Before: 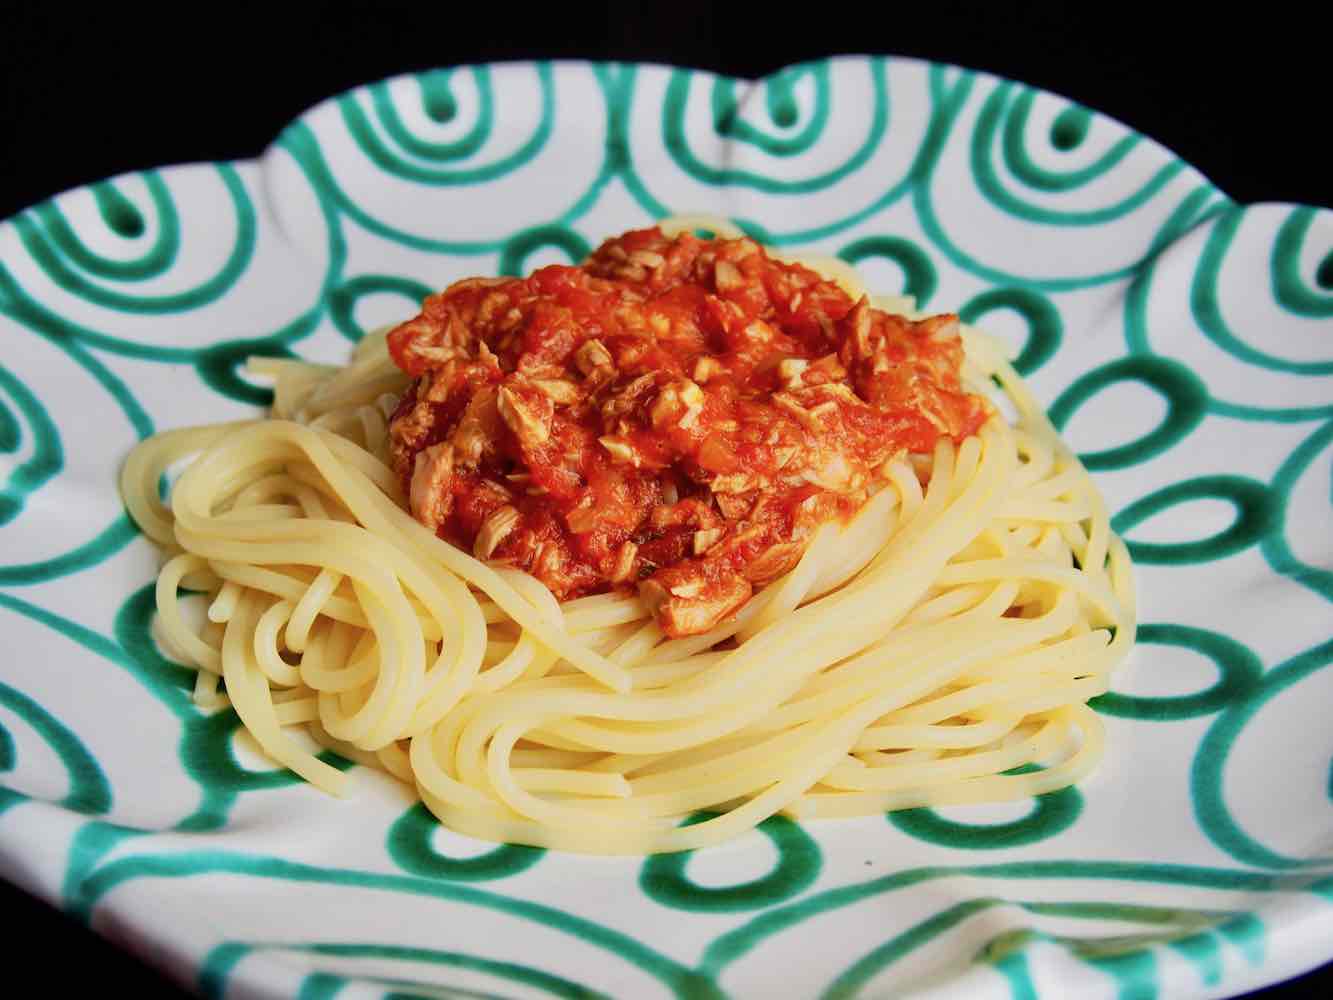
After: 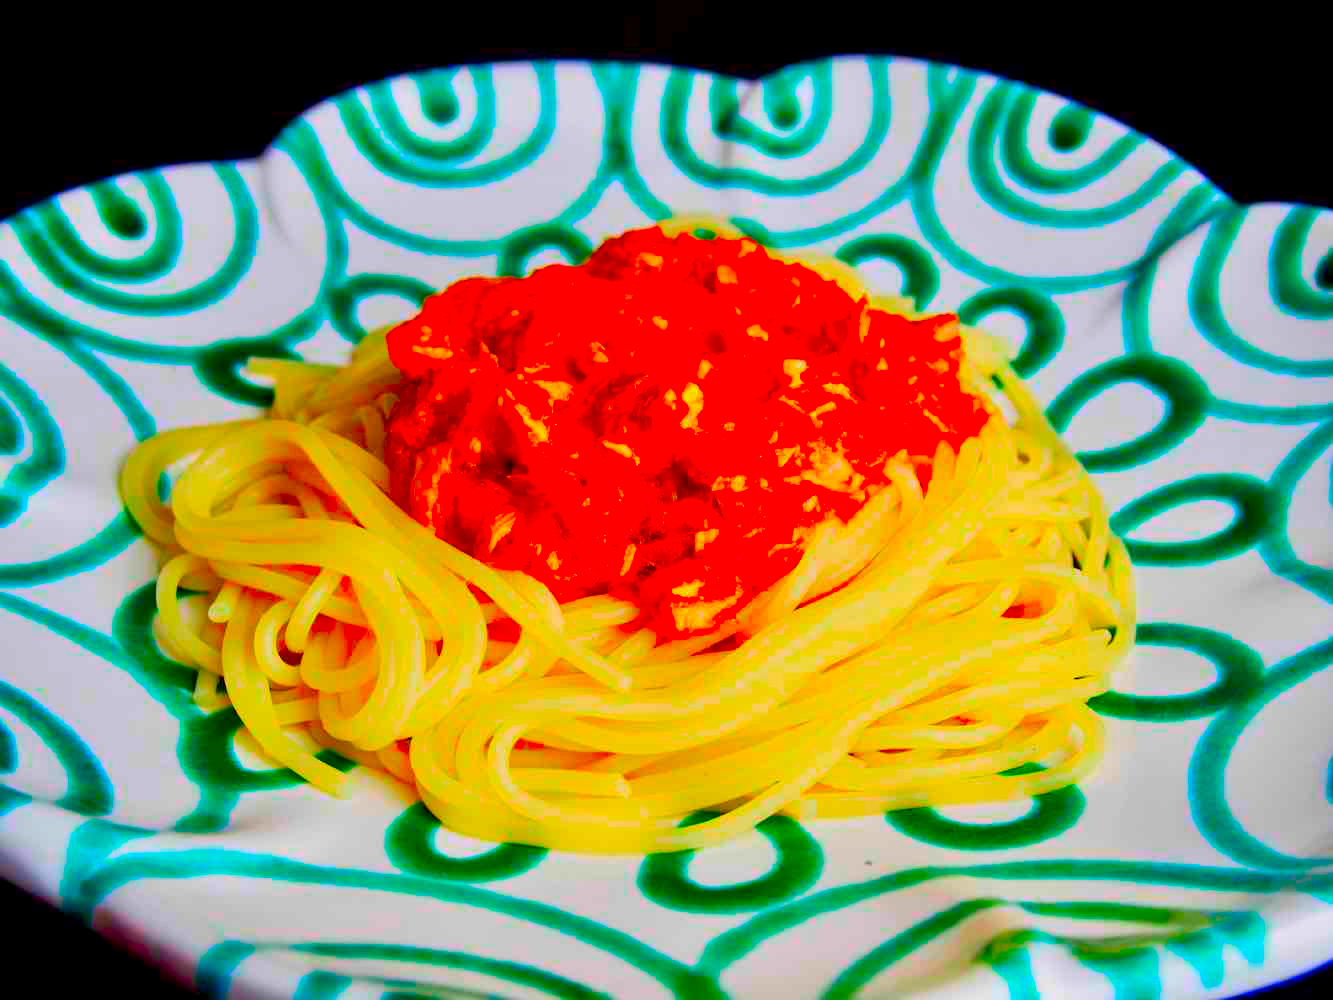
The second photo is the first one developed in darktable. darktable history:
color correction: highlights b* -0.011, saturation 2.95
